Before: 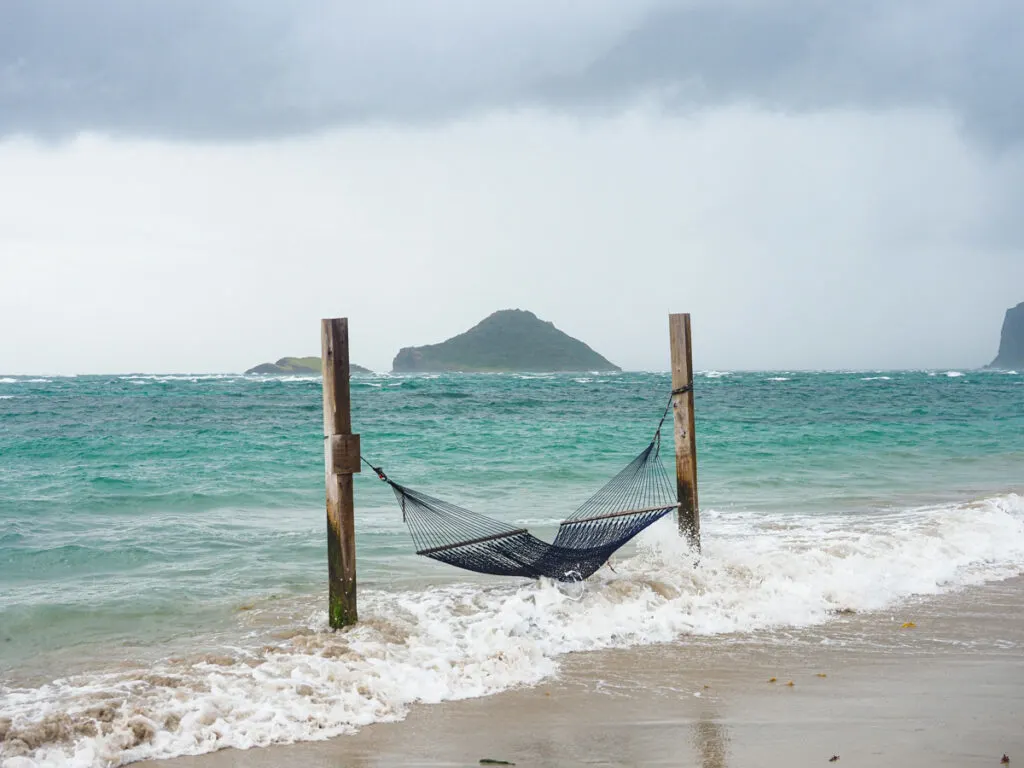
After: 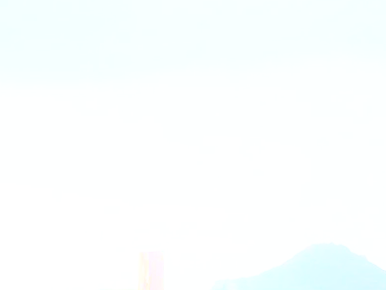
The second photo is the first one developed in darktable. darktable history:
crop: left 15.452%, top 5.459%, right 43.956%, bottom 56.62%
graduated density: hue 238.83°, saturation 50%
white balance: emerald 1
shadows and highlights: shadows -23.08, highlights 46.15, soften with gaussian
bloom: size 15%, threshold 97%, strength 7%
rotate and perspective: rotation 0.215°, lens shift (vertical) -0.139, crop left 0.069, crop right 0.939, crop top 0.002, crop bottom 0.996
base curve: curves: ch0 [(0, 0.003) (0.001, 0.002) (0.006, 0.004) (0.02, 0.022) (0.048, 0.086) (0.094, 0.234) (0.162, 0.431) (0.258, 0.629) (0.385, 0.8) (0.548, 0.918) (0.751, 0.988) (1, 1)], preserve colors none
